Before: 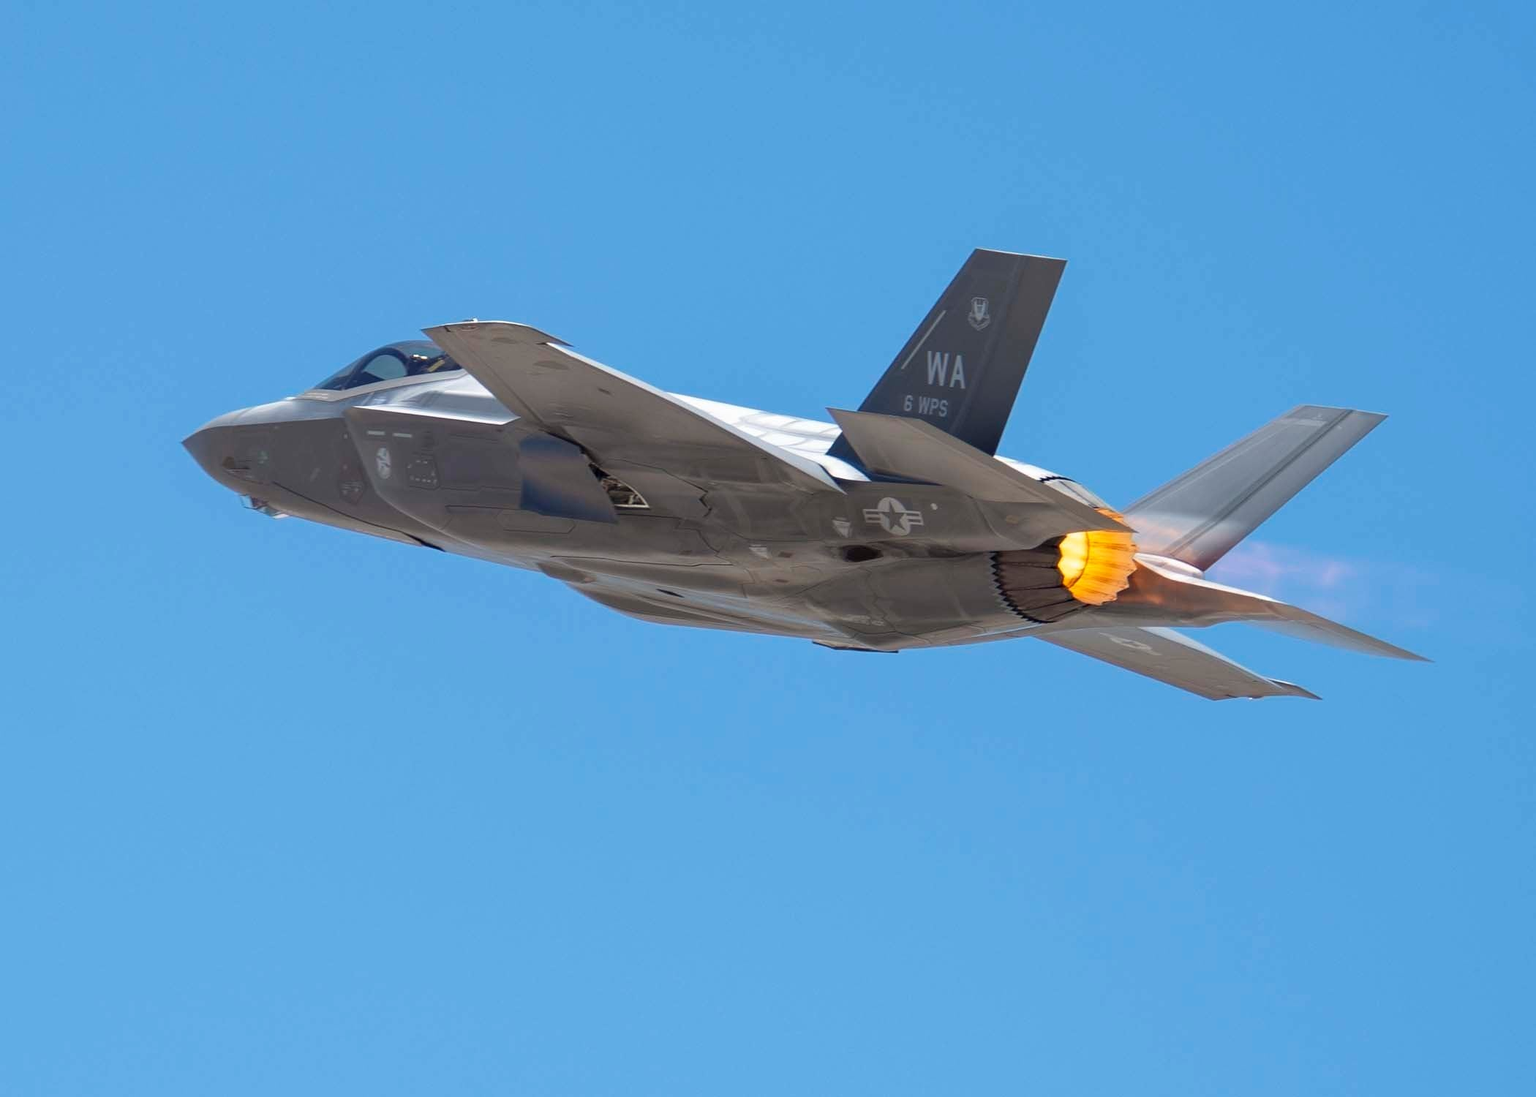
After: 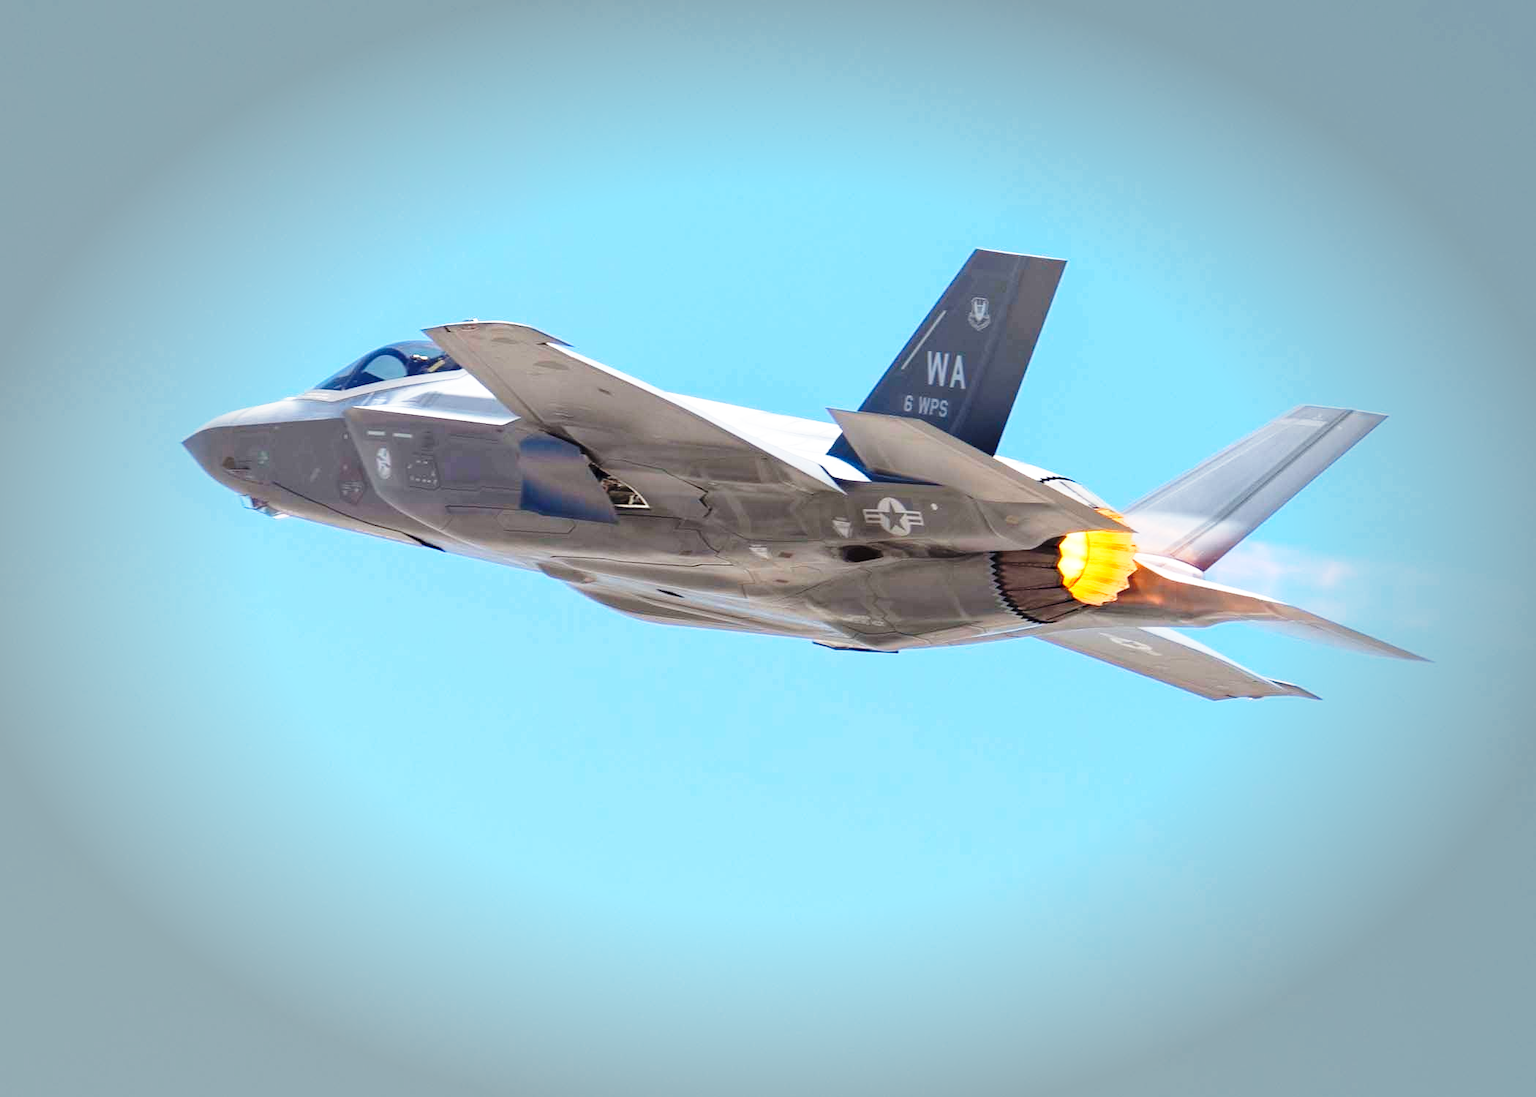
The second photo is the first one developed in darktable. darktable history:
contrast brightness saturation: contrast 0.052
base curve: curves: ch0 [(0, 0) (0.026, 0.03) (0.109, 0.232) (0.351, 0.748) (0.669, 0.968) (1, 1)], preserve colors none
vignetting: fall-off start 66.11%, fall-off radius 39.68%, automatic ratio true, width/height ratio 0.679
